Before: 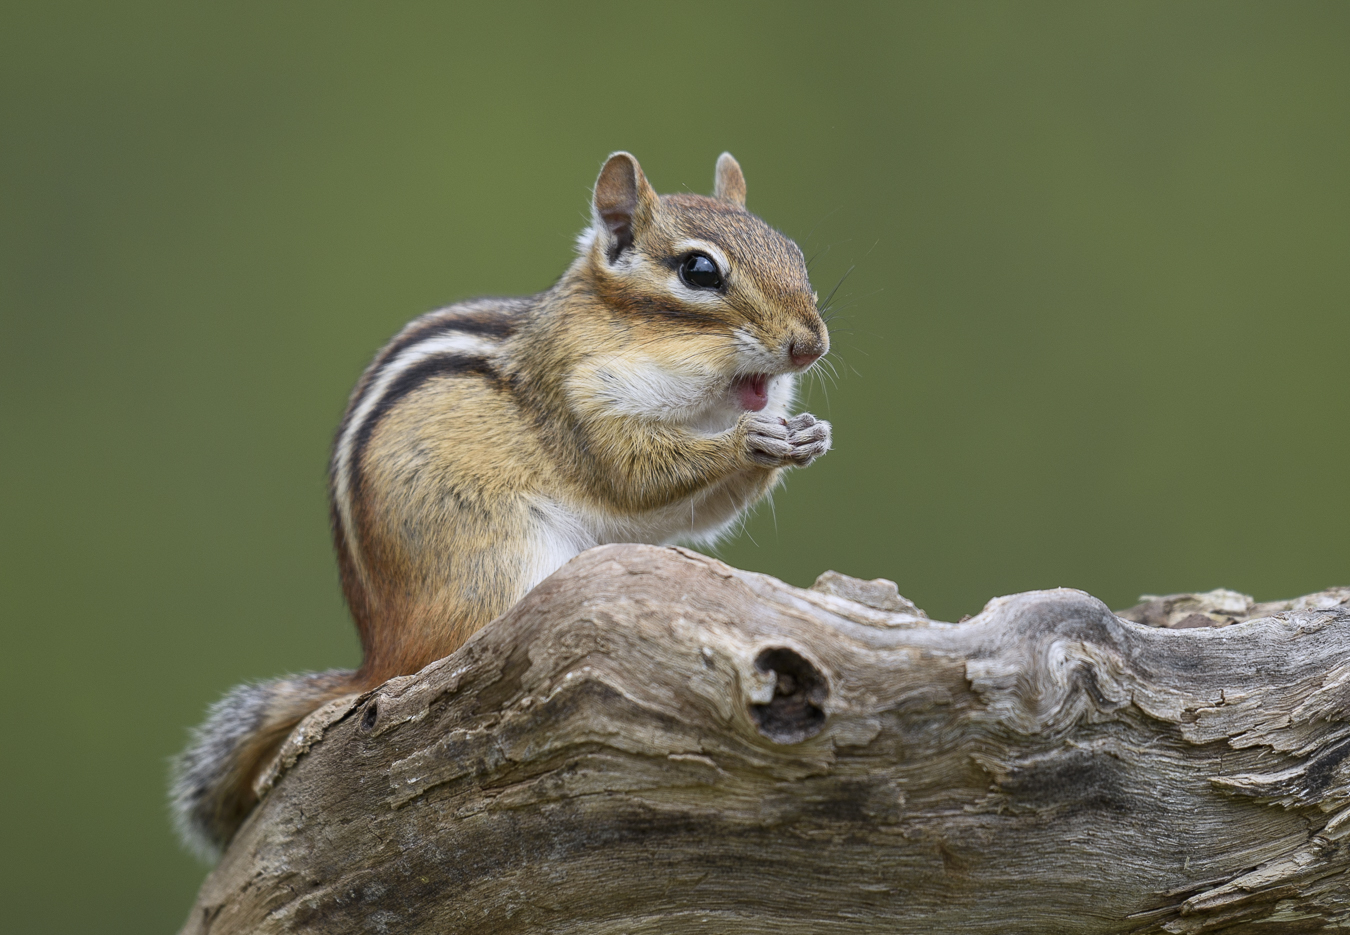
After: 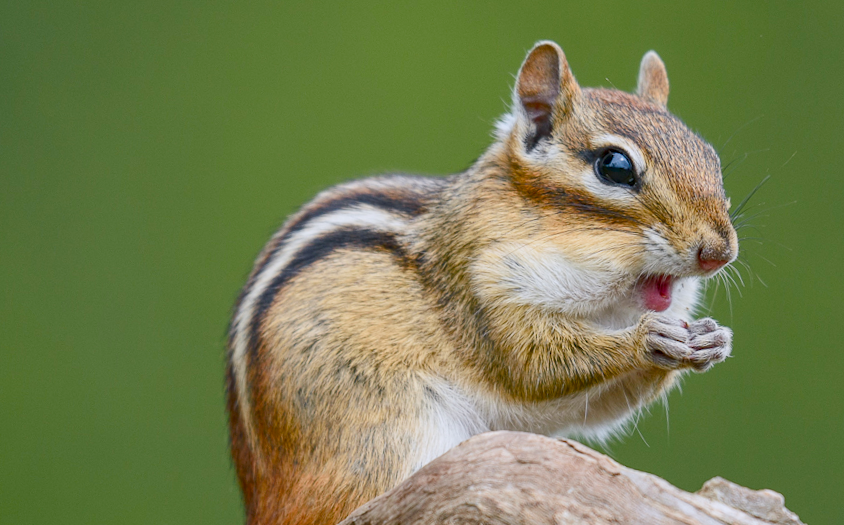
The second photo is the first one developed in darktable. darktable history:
color balance rgb: shadows lift › chroma 2.002%, shadows lift › hue 219.71°, perceptual saturation grading › global saturation 20%, perceptual saturation grading › highlights -24.918%, perceptual saturation grading › shadows 50.066%, contrast -29.486%
crop and rotate: angle -5.16°, left 2.244%, top 6.691%, right 27.355%, bottom 30.066%
tone equalizer: -8 EV -0.759 EV, -7 EV -0.709 EV, -6 EV -0.573 EV, -5 EV -0.37 EV, -3 EV 0.401 EV, -2 EV 0.6 EV, -1 EV 0.674 EV, +0 EV 0.731 EV, edges refinement/feathering 500, mask exposure compensation -1.57 EV, preserve details no
local contrast: highlights 101%, shadows 98%, detail 131%, midtone range 0.2
